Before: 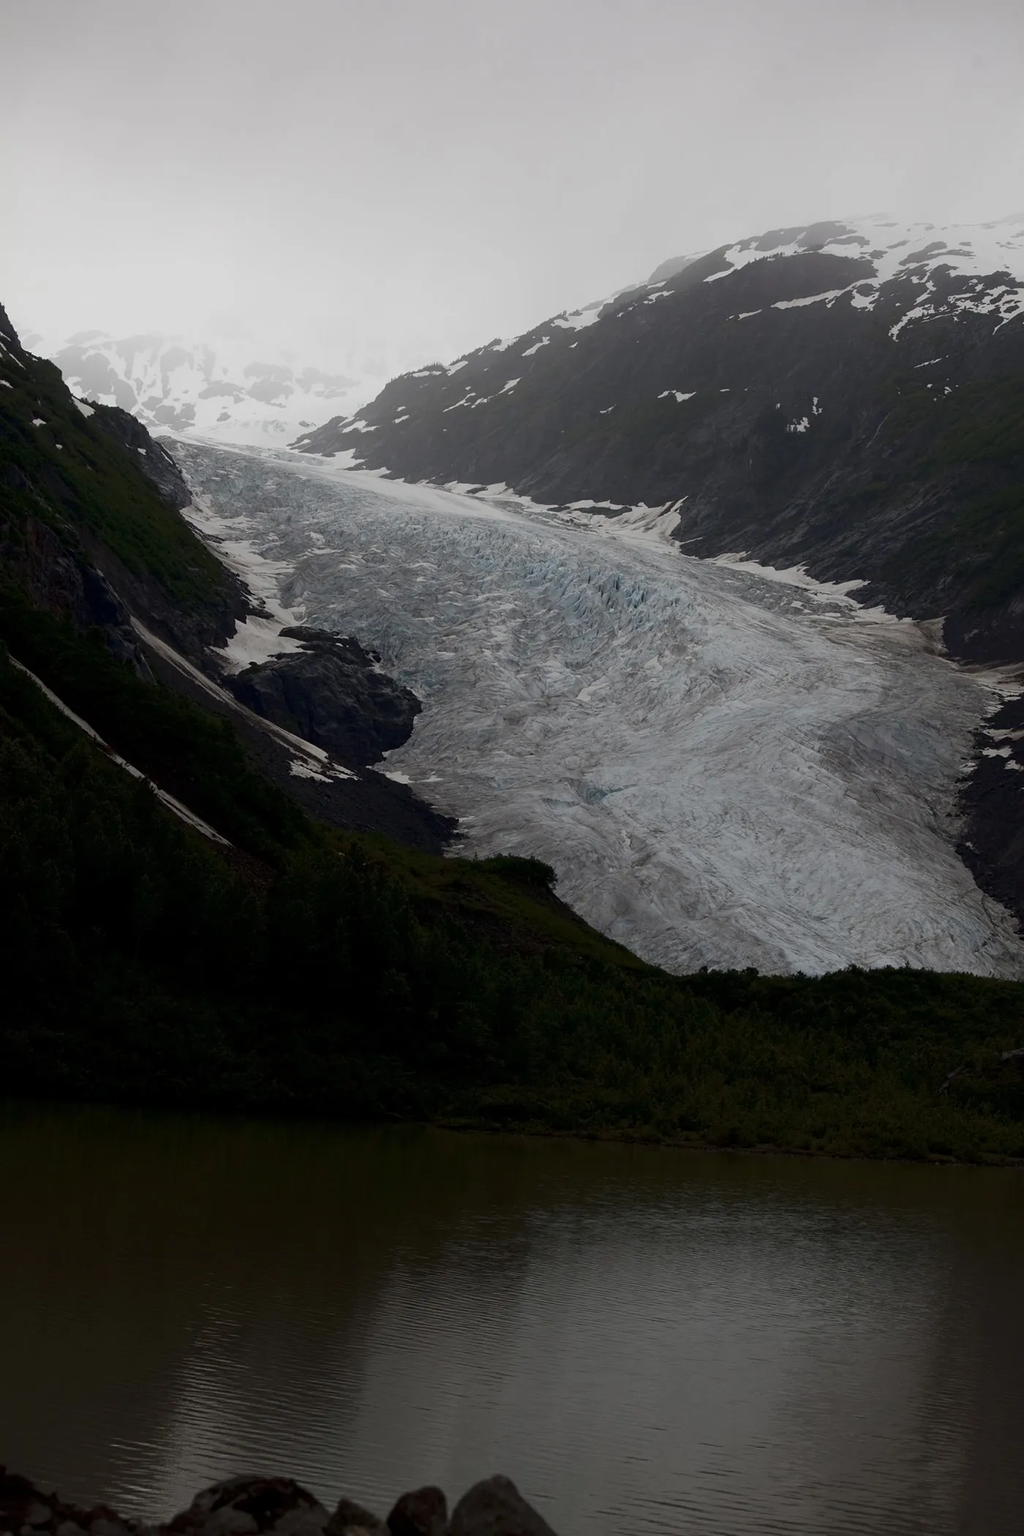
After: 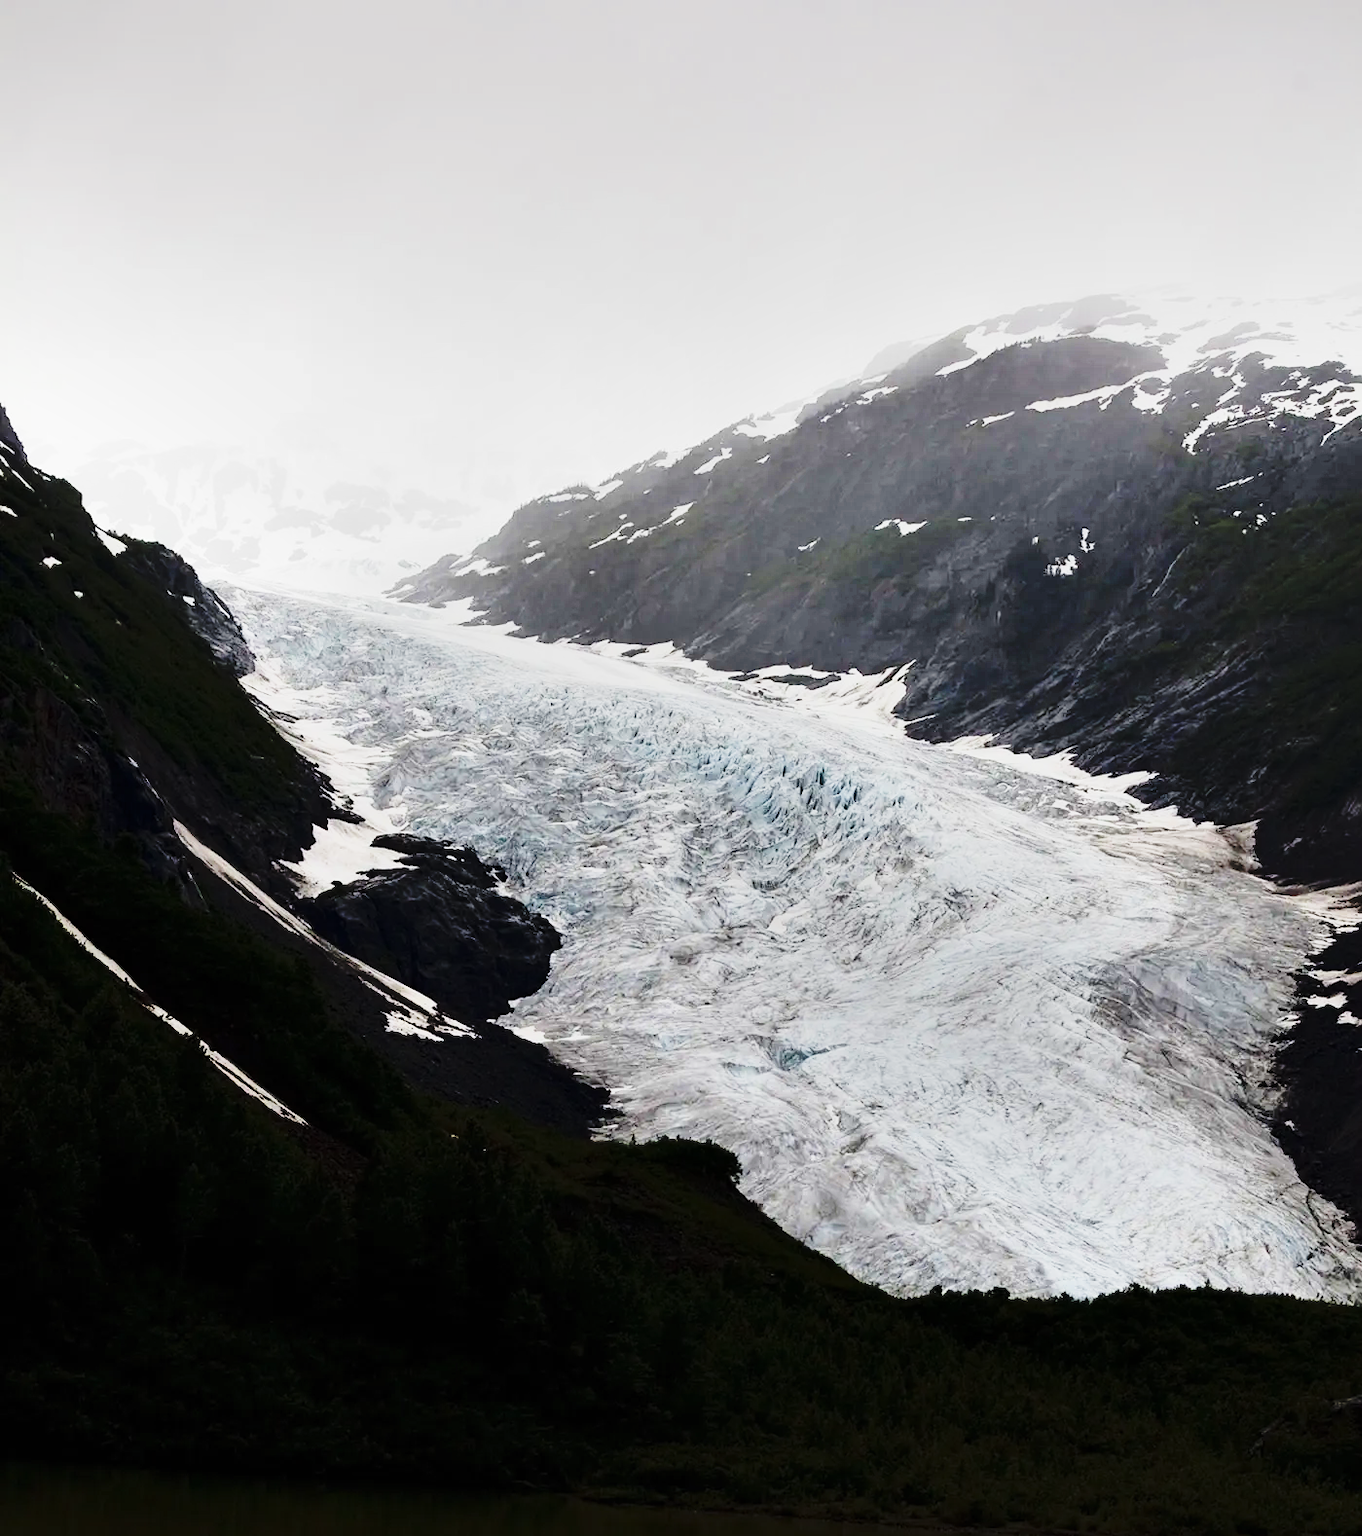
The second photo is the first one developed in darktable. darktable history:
base curve: curves: ch0 [(0, 0) (0.04, 0.03) (0.133, 0.232) (0.448, 0.748) (0.843, 0.968) (1, 1)], preserve colors none
tone equalizer: -7 EV 0.144 EV, -6 EV 0.63 EV, -5 EV 1.12 EV, -4 EV 1.35 EV, -3 EV 1.14 EV, -2 EV 0.6 EV, -1 EV 0.16 EV, edges refinement/feathering 500, mask exposure compensation -1.57 EV, preserve details no
exposure: black level correction 0, exposure 0 EV, compensate exposure bias true, compensate highlight preservation false
crop: bottom 24.843%
shadows and highlights: radius 105.84, shadows 41.29, highlights -71.82, low approximation 0.01, soften with gaussian
